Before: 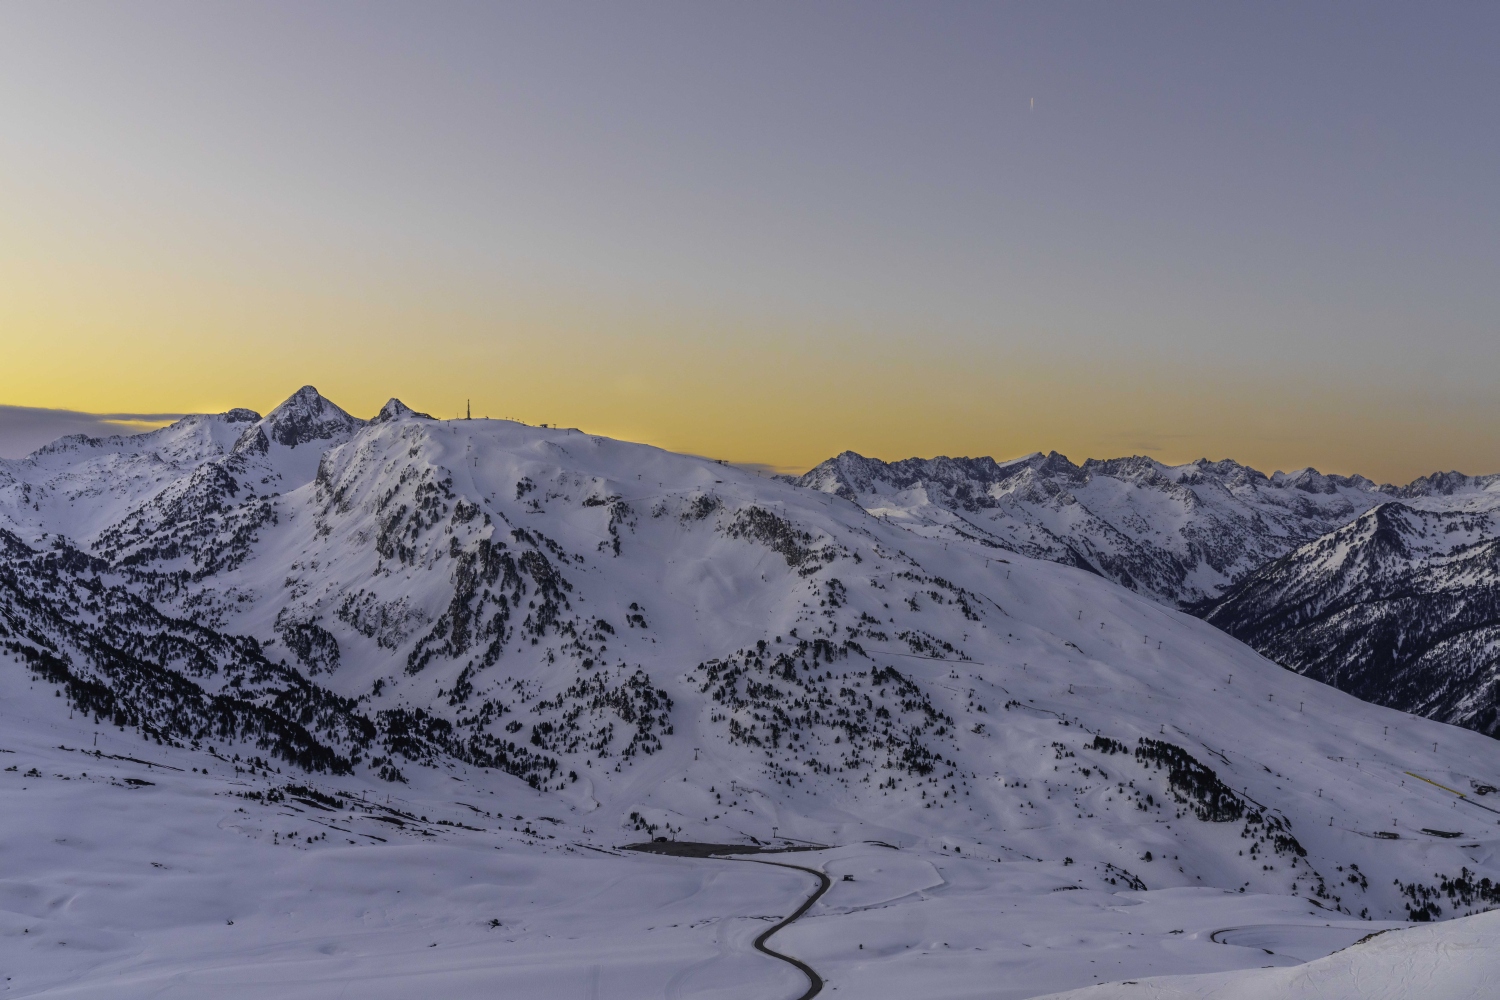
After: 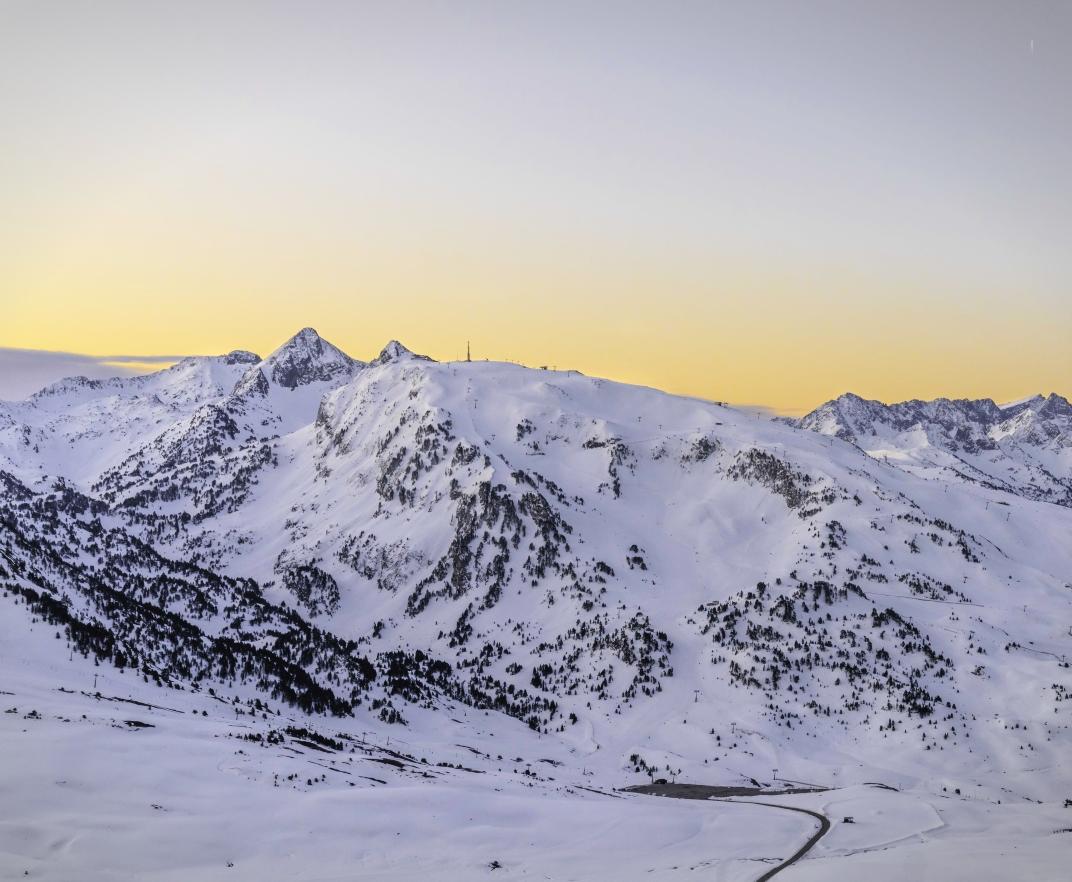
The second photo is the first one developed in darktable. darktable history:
exposure: black level correction 0, exposure 1.45 EV, compensate exposure bias true, compensate highlight preservation false
filmic rgb: black relative exposure -7.65 EV, white relative exposure 4.56 EV, hardness 3.61
vignetting: fall-off start 100%, brightness -0.282, width/height ratio 1.31
crop: top 5.803%, right 27.864%, bottom 5.804%
